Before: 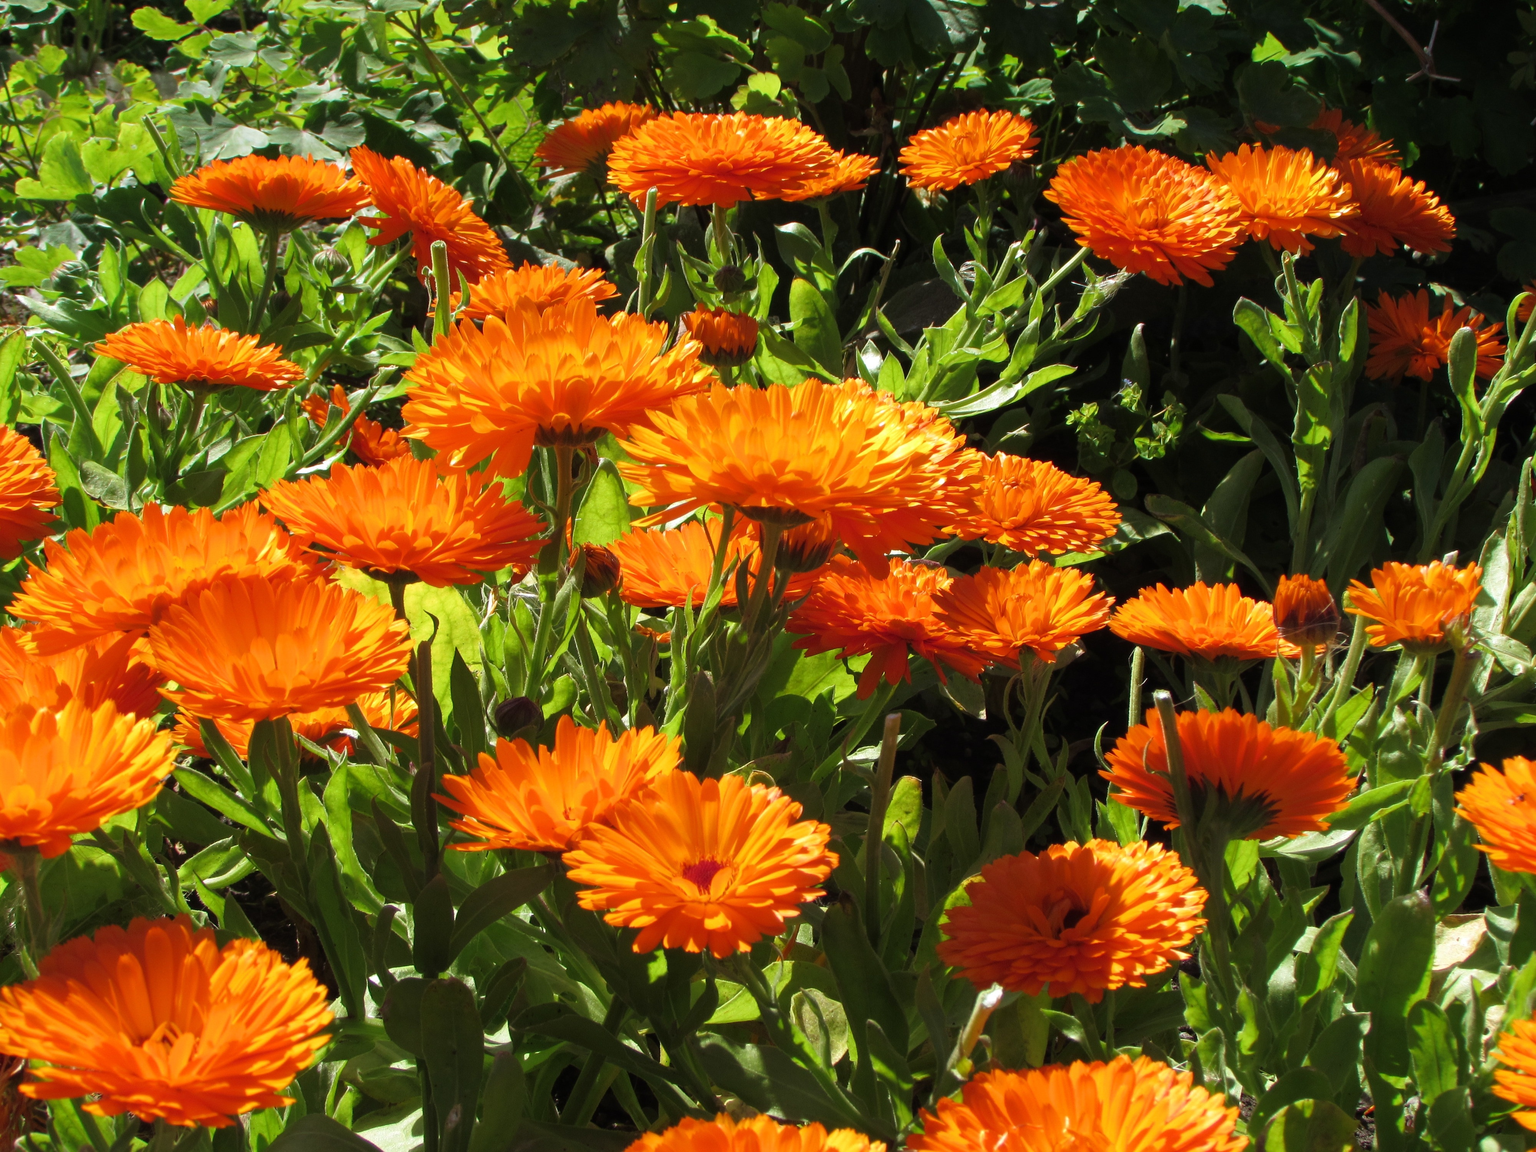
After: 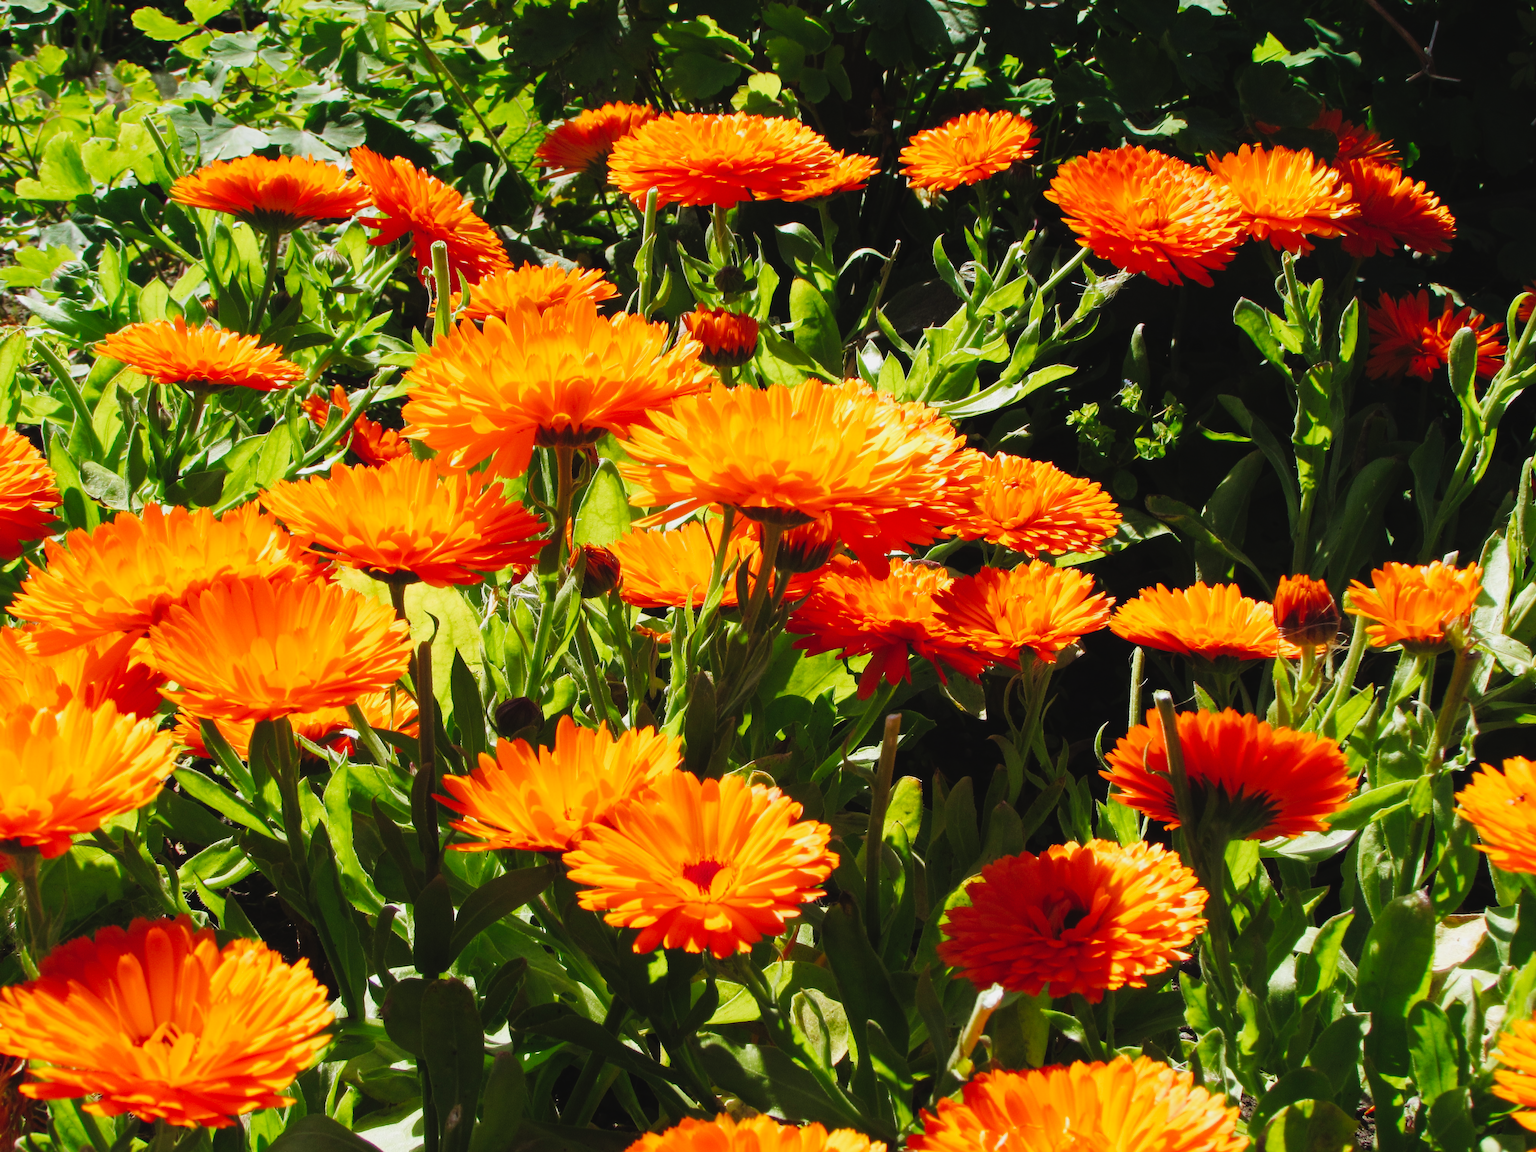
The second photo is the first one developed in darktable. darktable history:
tone curve: curves: ch0 [(0, 0.03) (0.113, 0.087) (0.207, 0.184) (0.515, 0.612) (0.712, 0.793) (1, 0.946)]; ch1 [(0, 0) (0.172, 0.123) (0.317, 0.279) (0.407, 0.401) (0.476, 0.482) (0.505, 0.499) (0.534, 0.534) (0.632, 0.645) (0.726, 0.745) (1, 1)]; ch2 [(0, 0) (0.411, 0.424) (0.505, 0.505) (0.521, 0.524) (0.541, 0.569) (0.65, 0.699) (1, 1)], preserve colors none
